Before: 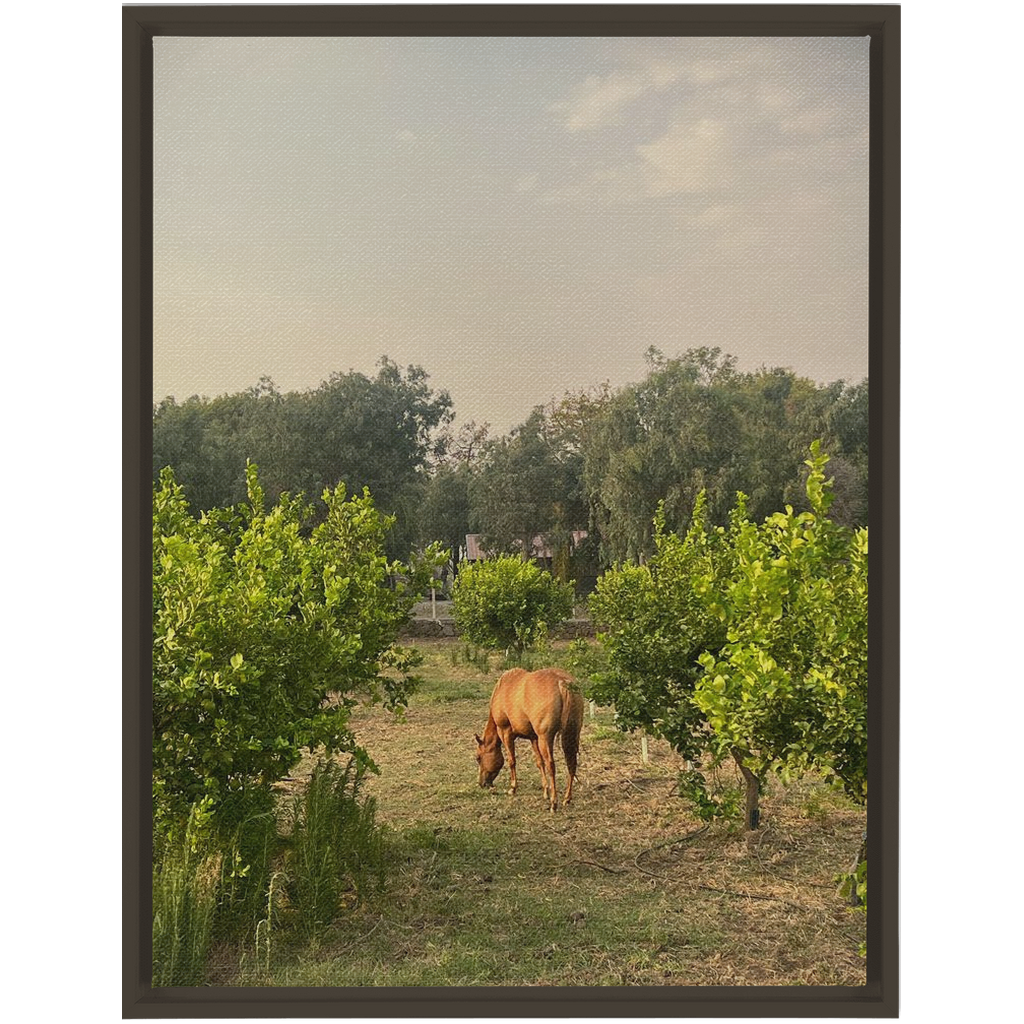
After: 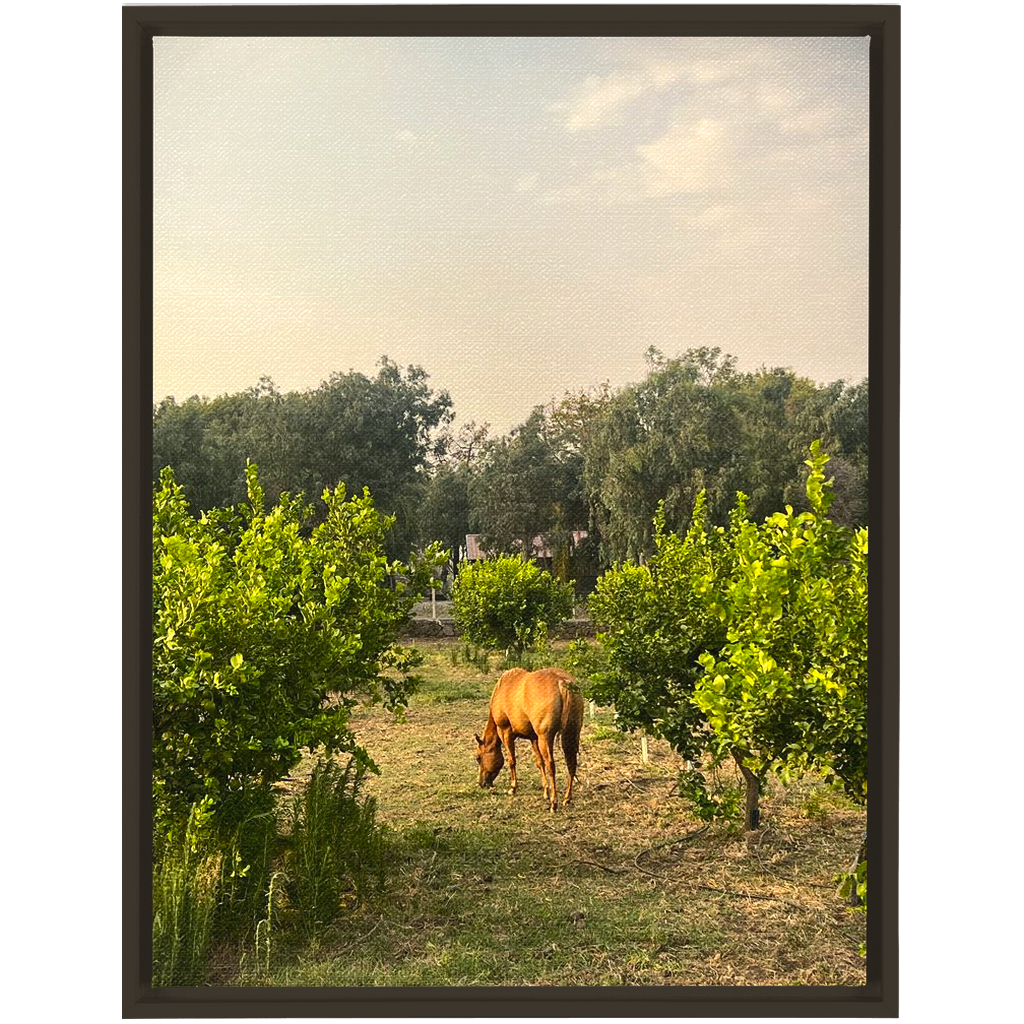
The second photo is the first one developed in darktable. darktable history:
color balance rgb: perceptual saturation grading › global saturation 19.576%
tone equalizer: -8 EV -0.713 EV, -7 EV -0.693 EV, -6 EV -0.578 EV, -5 EV -0.399 EV, -3 EV 0.39 EV, -2 EV 0.6 EV, -1 EV 0.693 EV, +0 EV 0.738 EV, edges refinement/feathering 500, mask exposure compensation -1.57 EV, preserve details no
